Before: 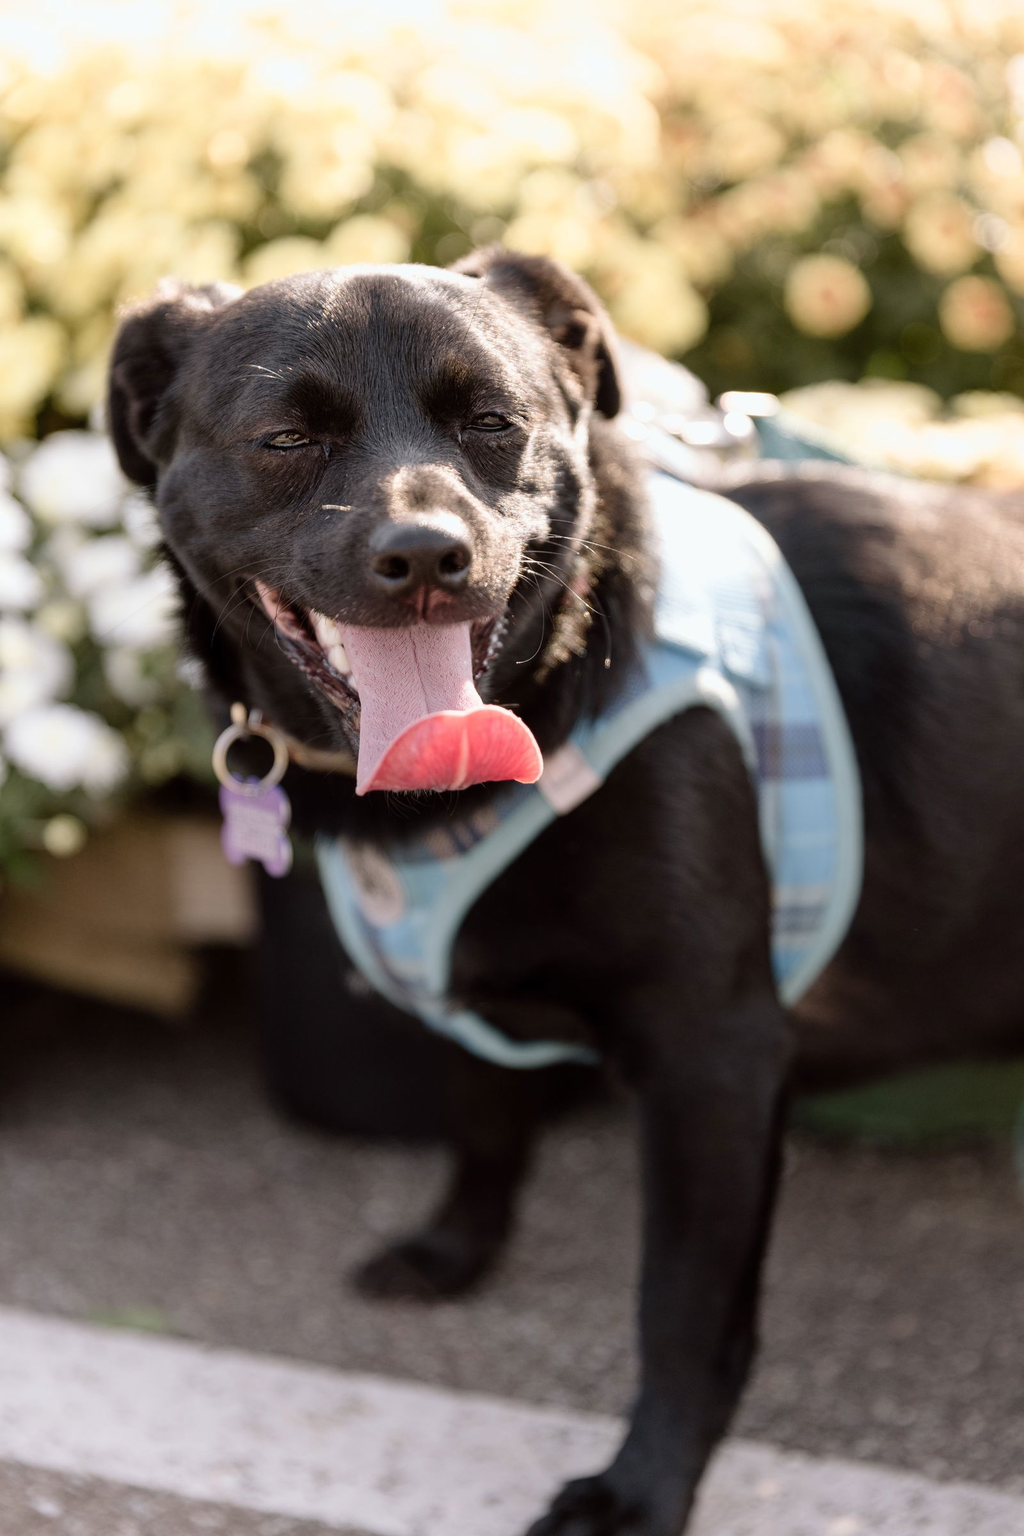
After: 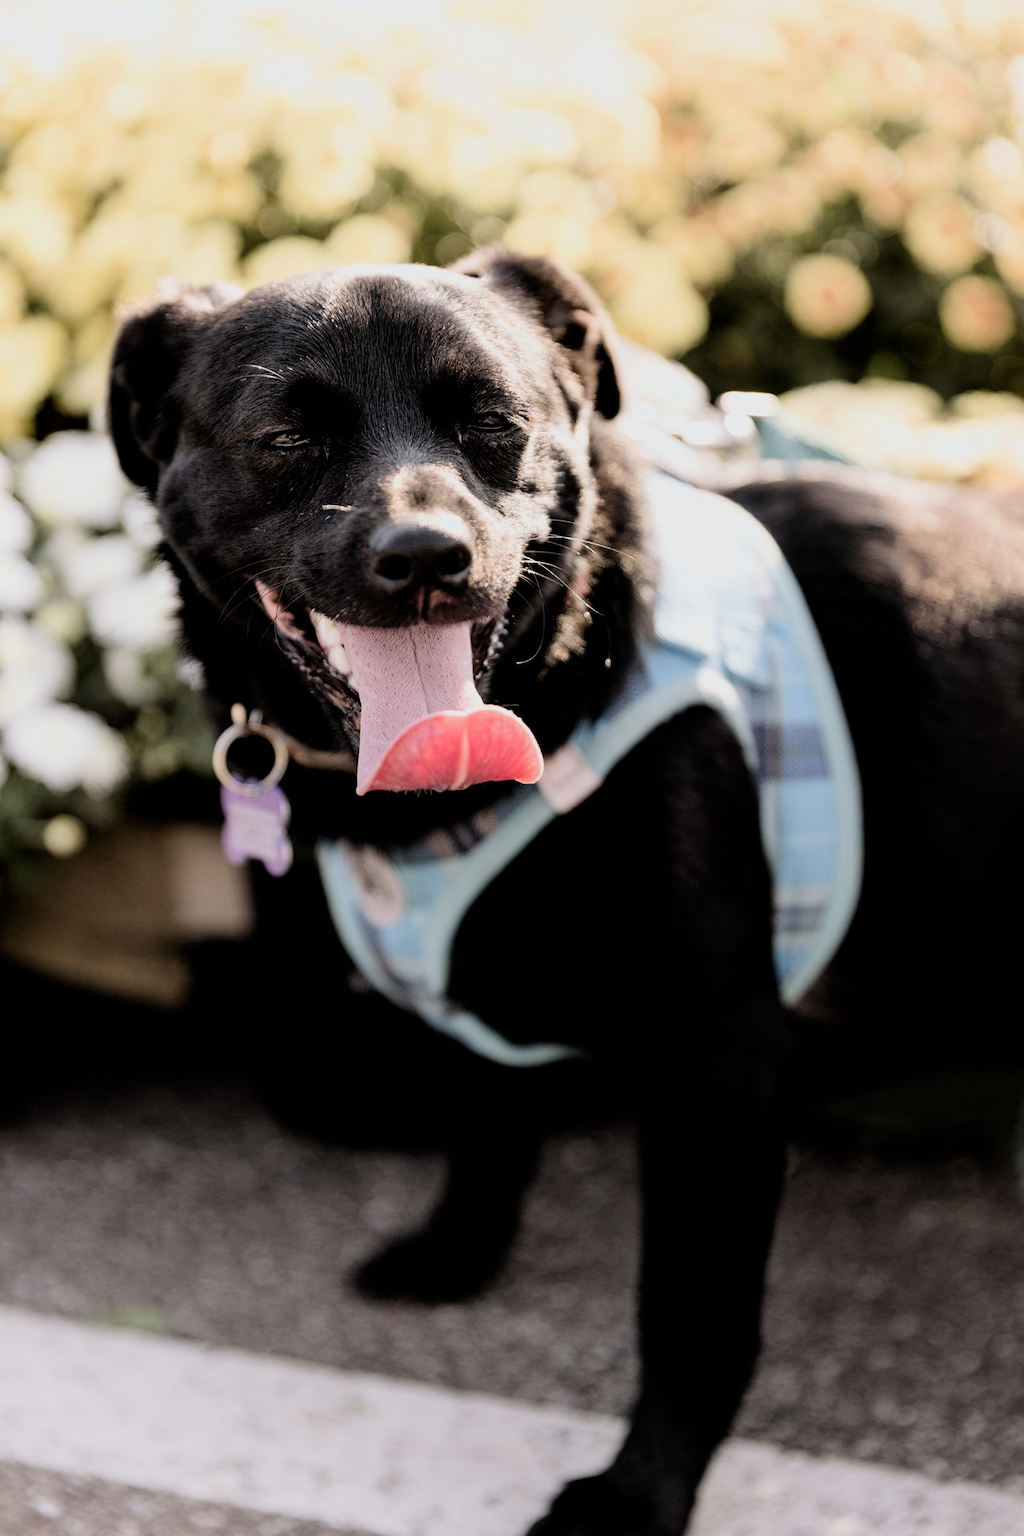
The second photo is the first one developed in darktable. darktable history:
filmic rgb: black relative exposure -5 EV, hardness 2.88, contrast 1.5
